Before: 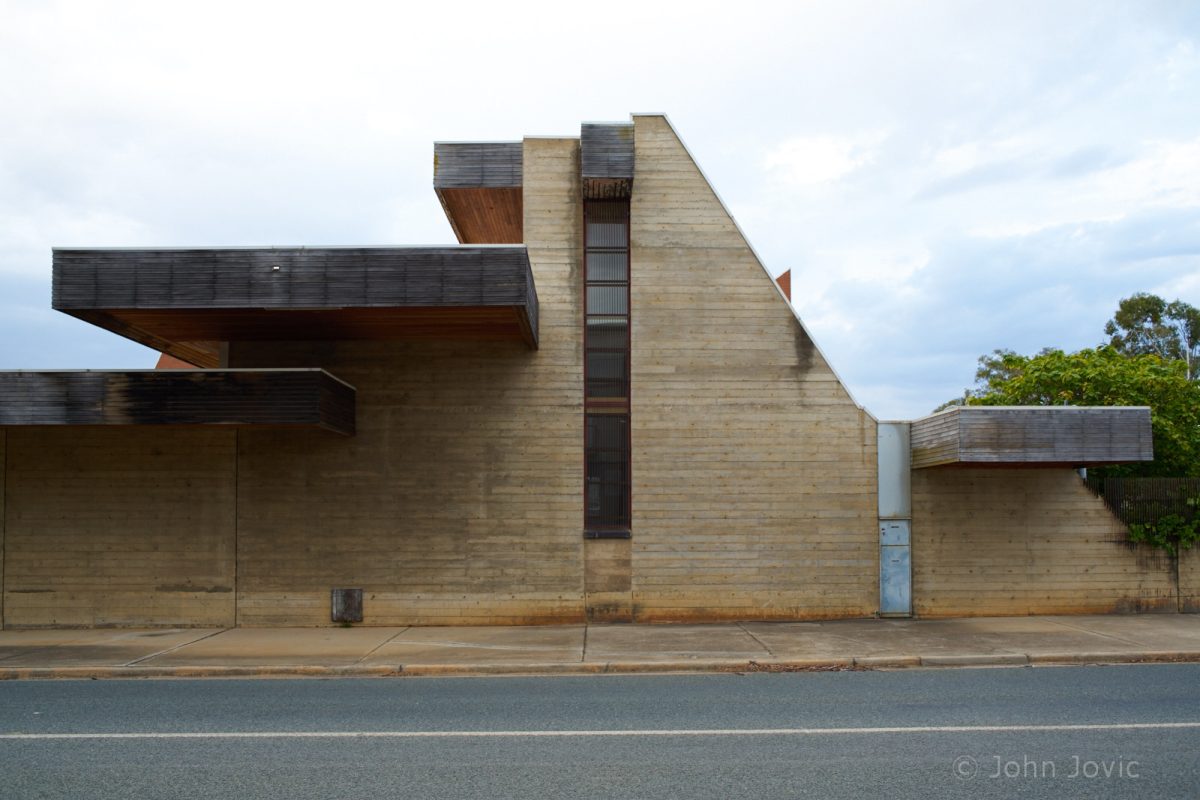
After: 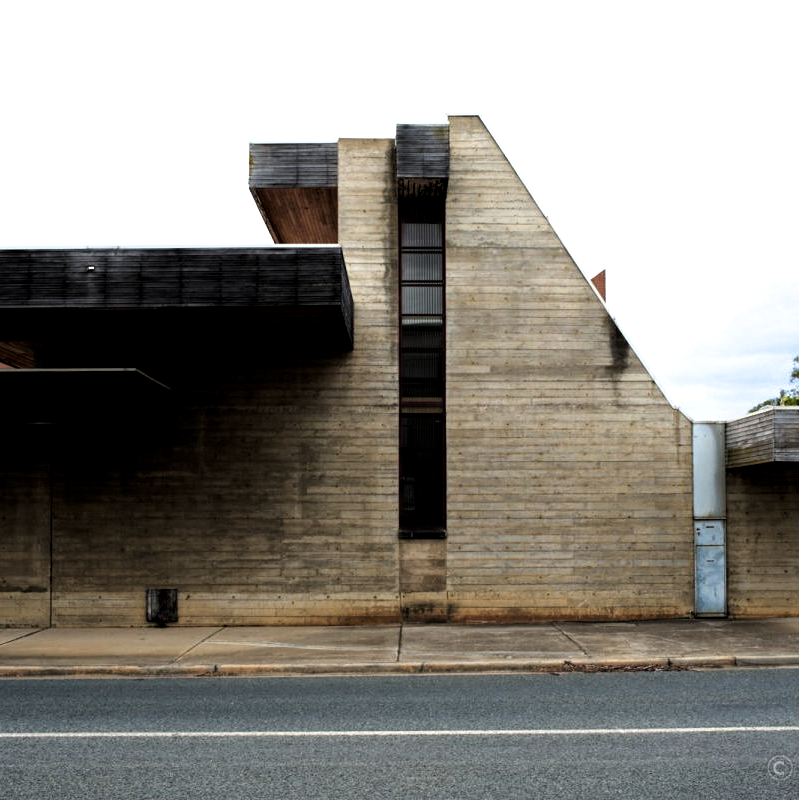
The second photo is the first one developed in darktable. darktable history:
filmic rgb: black relative exposure -8.2 EV, white relative exposure 2.2 EV, threshold 3 EV, hardness 7.11, latitude 85.74%, contrast 1.696, highlights saturation mix -4%, shadows ↔ highlights balance -2.69%, color science v5 (2021), contrast in shadows safe, contrast in highlights safe, enable highlight reconstruction true
local contrast: highlights 100%, shadows 100%, detail 120%, midtone range 0.2
crop: left 15.419%, right 17.914%
